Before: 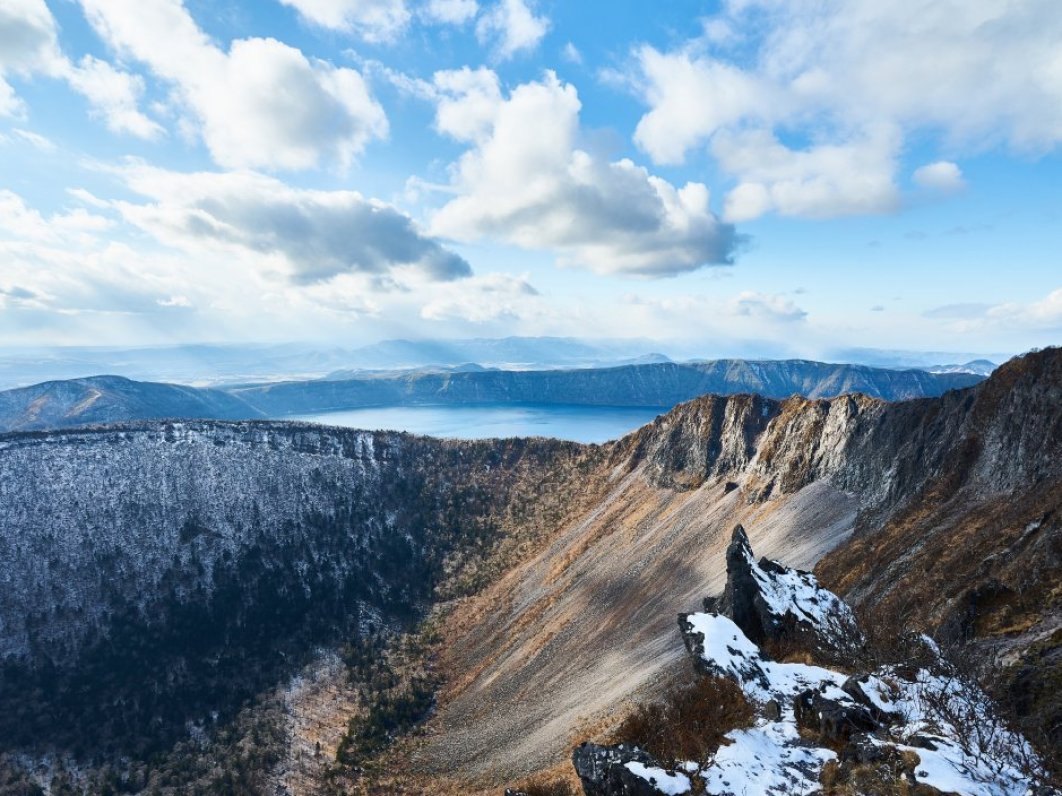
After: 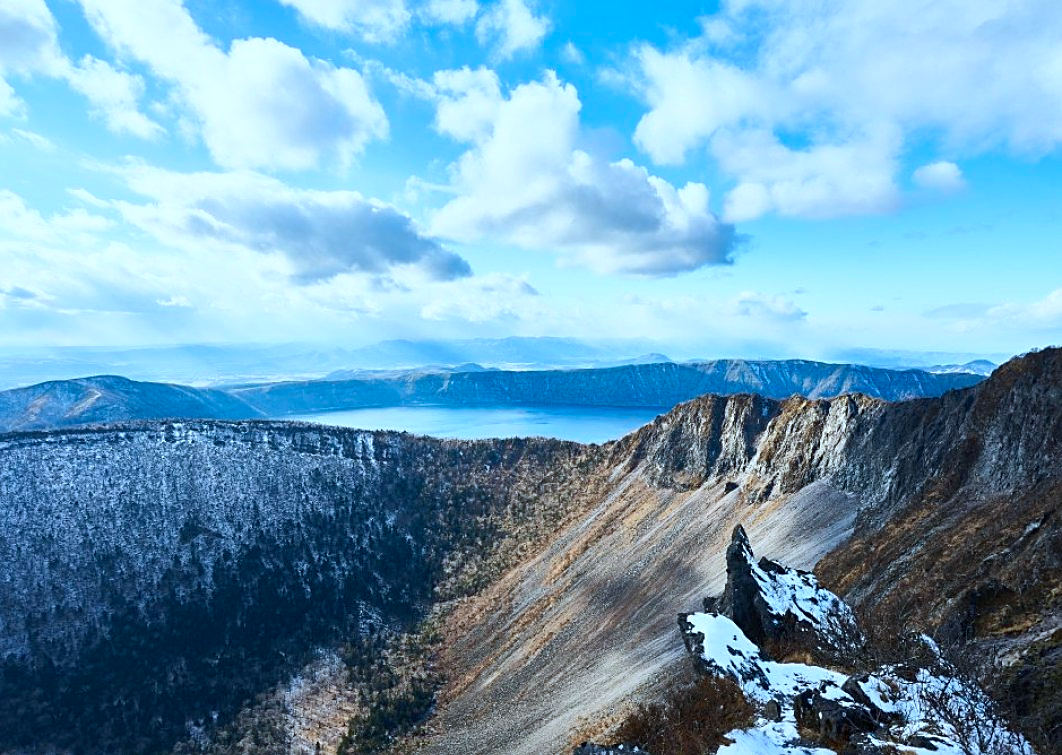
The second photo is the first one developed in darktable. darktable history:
color calibration: illuminant F (fluorescent), F source F9 (Cool White Deluxe 4150 K) – high CRI, x 0.374, y 0.373, temperature 4158.34 K
sharpen: radius 1.967
contrast brightness saturation: contrast 0.1, brightness 0.03, saturation 0.09
crop and rotate: top 0%, bottom 5.097%
